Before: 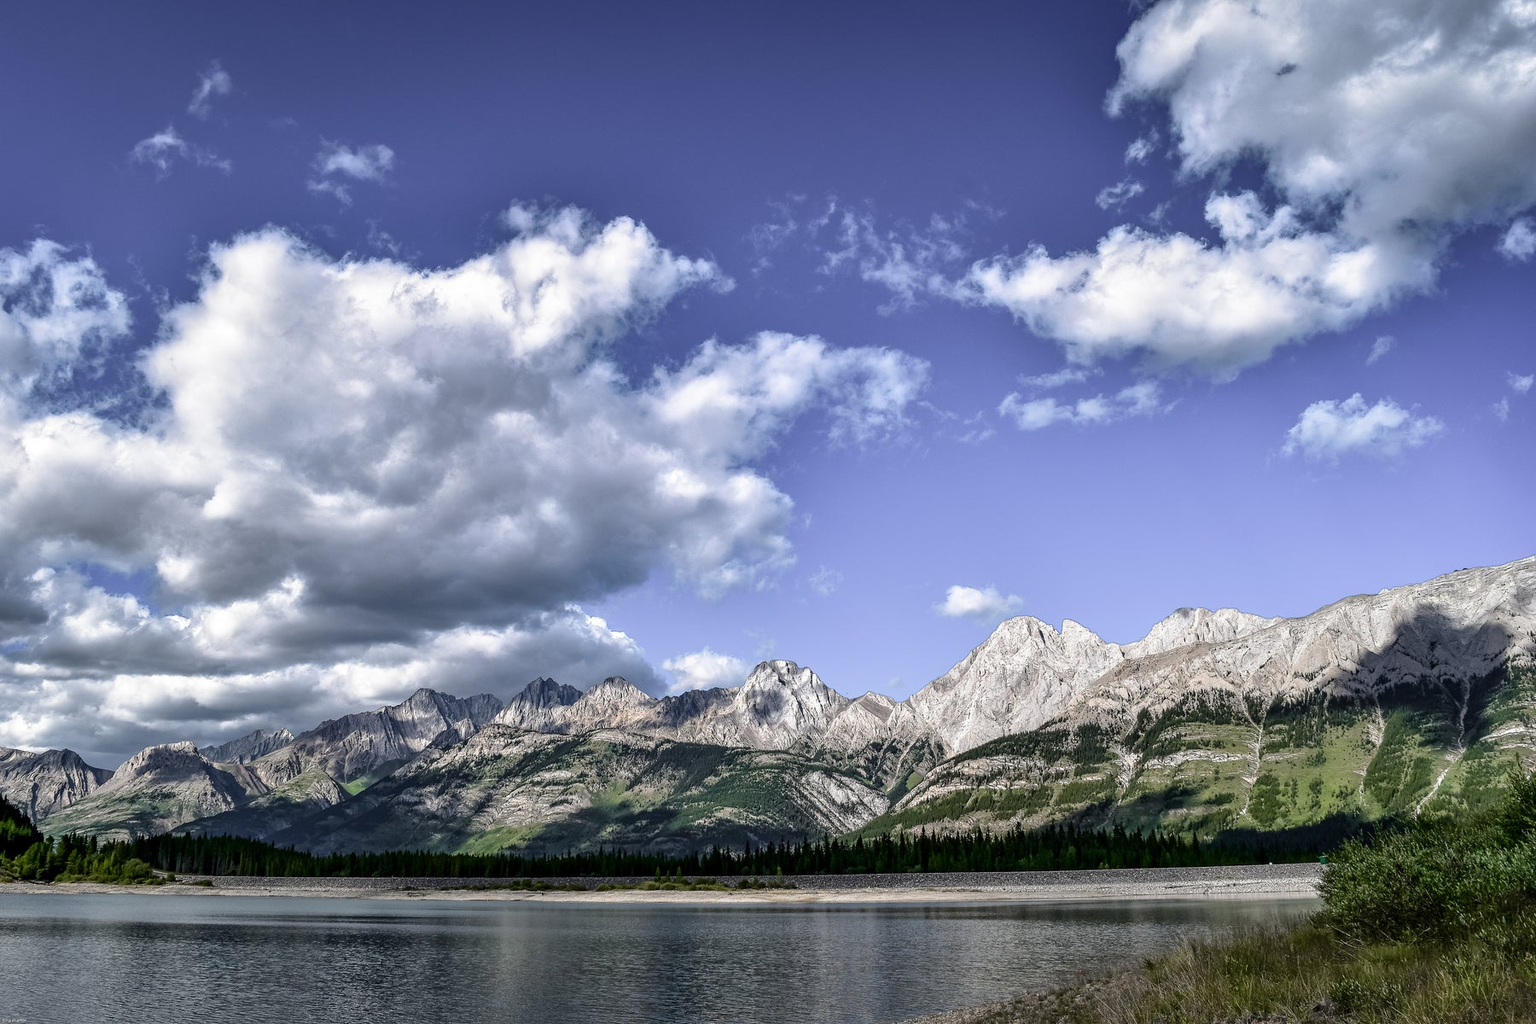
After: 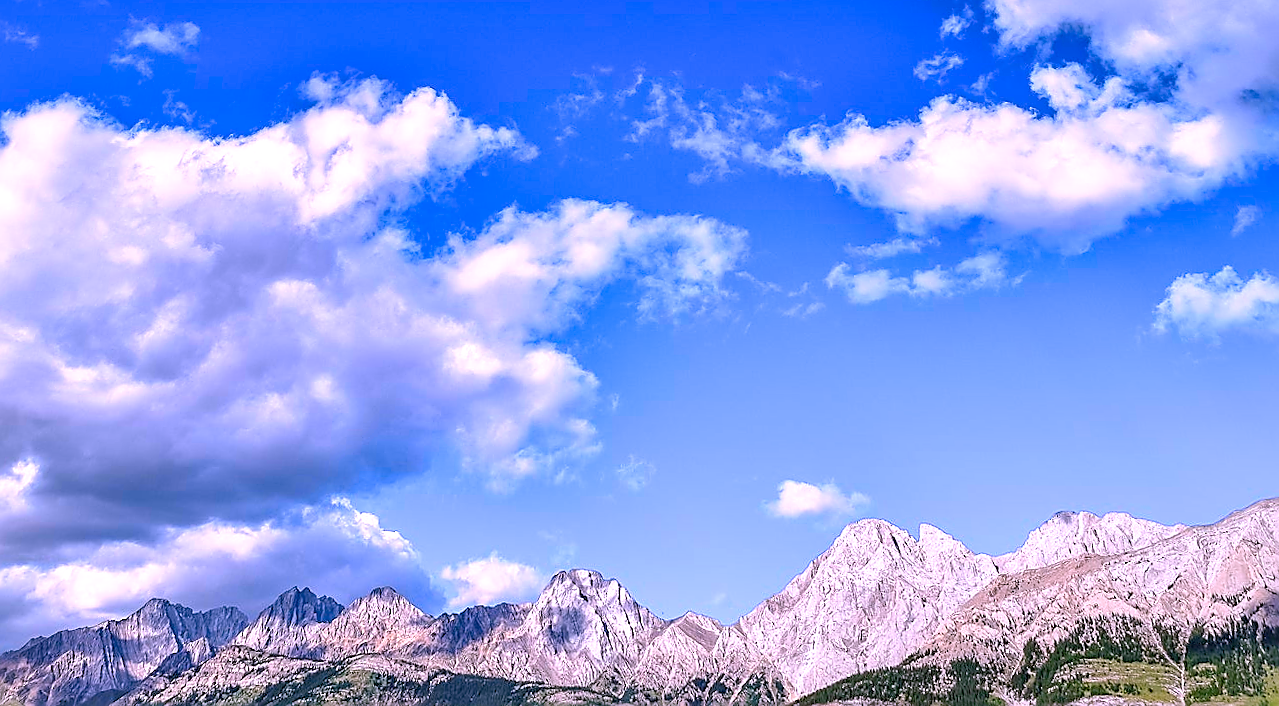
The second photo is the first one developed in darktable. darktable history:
sharpen: radius 1.4, amount 1.25, threshold 0.7
rotate and perspective: rotation 0.72°, lens shift (vertical) -0.352, lens shift (horizontal) -0.051, crop left 0.152, crop right 0.859, crop top 0.019, crop bottom 0.964
crop and rotate: left 9.345%, top 7.22%, right 4.982%, bottom 32.331%
white balance: red 1.066, blue 1.119
color balance: contrast -15%
color correction: saturation 2.15
exposure: black level correction 0.001, exposure 0.5 EV, compensate exposure bias true, compensate highlight preservation false
